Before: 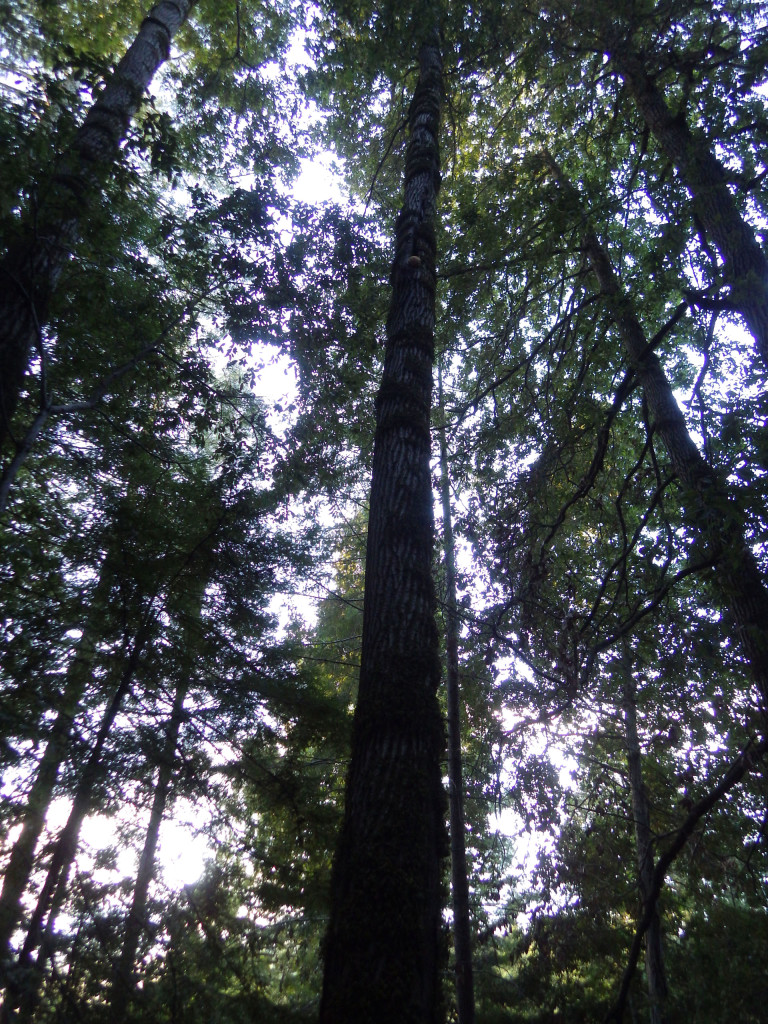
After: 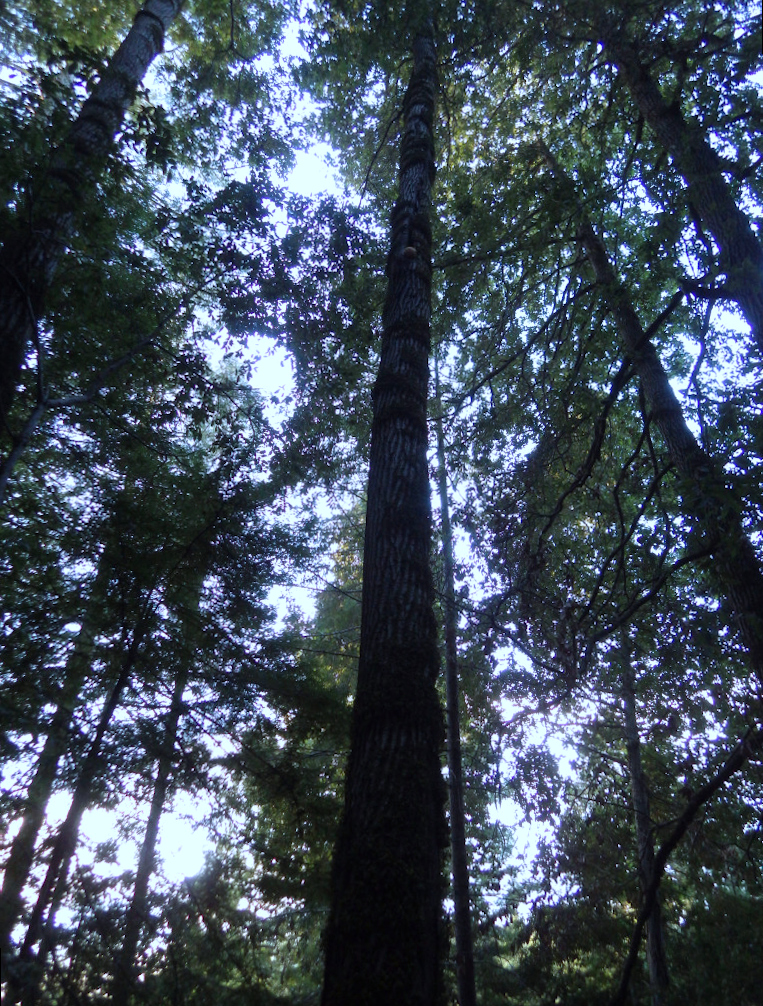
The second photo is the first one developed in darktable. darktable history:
white balance: red 0.988, blue 1.017
rotate and perspective: rotation -0.45°, automatic cropping original format, crop left 0.008, crop right 0.992, crop top 0.012, crop bottom 0.988
color correction: highlights a* -2.24, highlights b* -18.1
